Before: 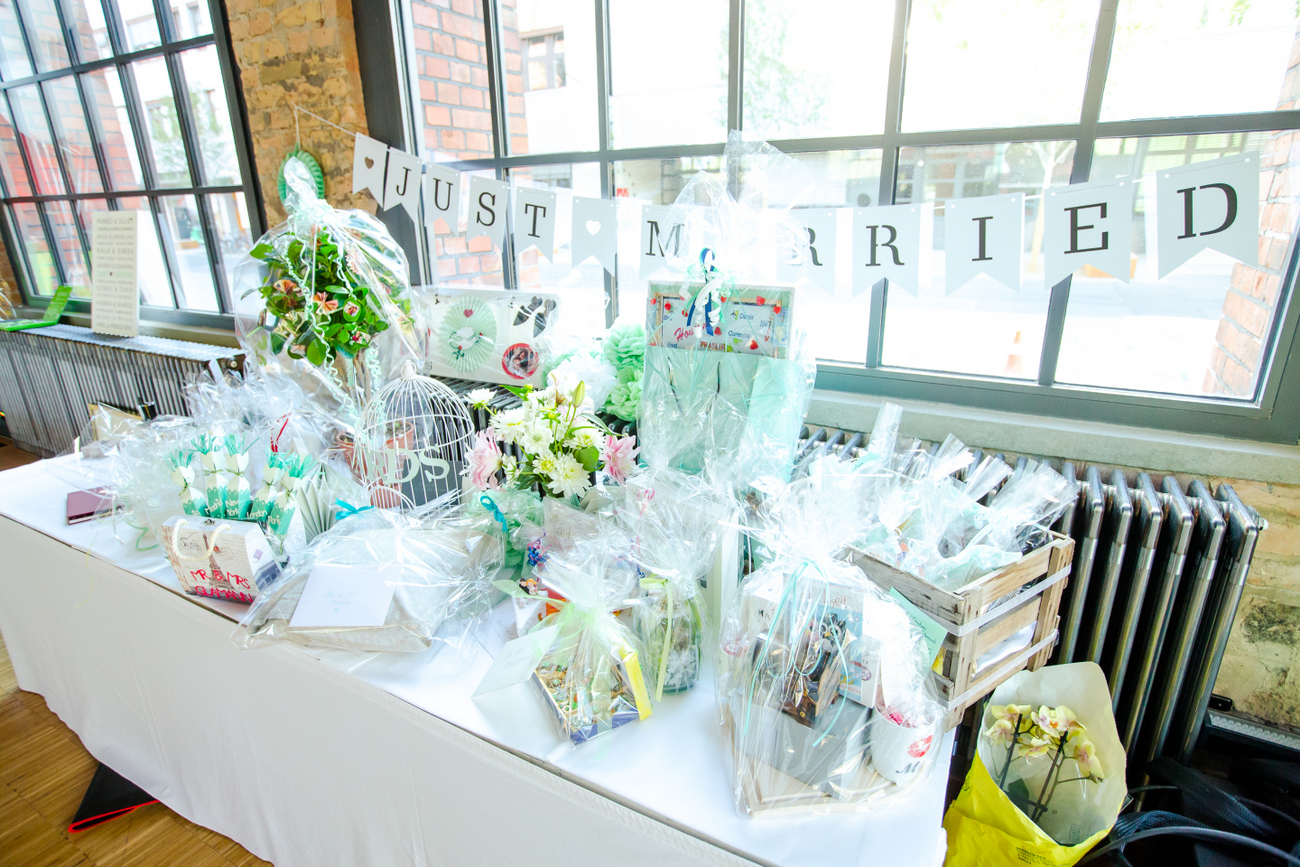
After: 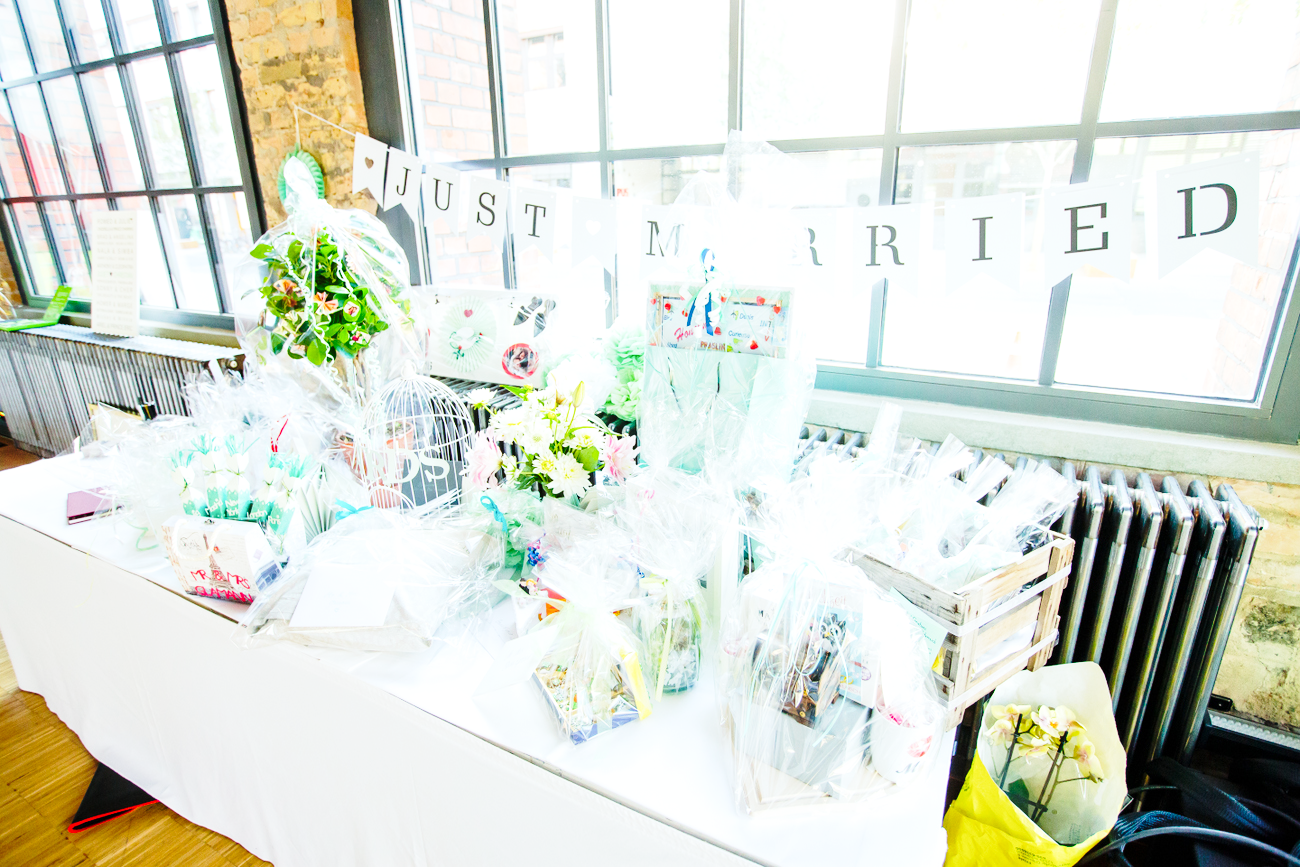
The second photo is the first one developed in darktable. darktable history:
base curve: curves: ch0 [(0, 0) (0.032, 0.037) (0.105, 0.228) (0.435, 0.76) (0.856, 0.983) (1, 1)], preserve colors none
tone equalizer: on, module defaults
